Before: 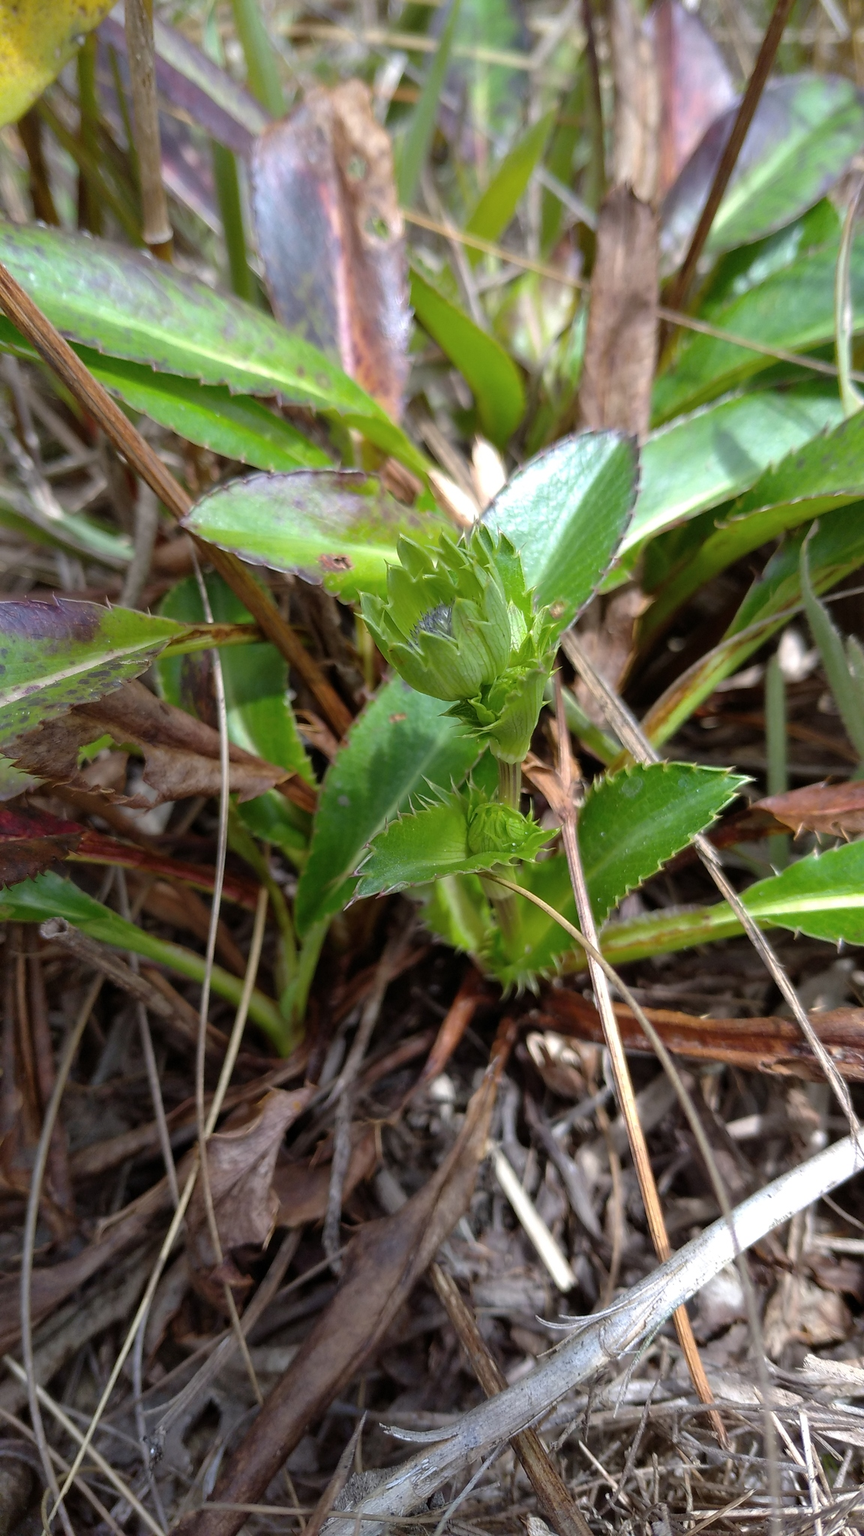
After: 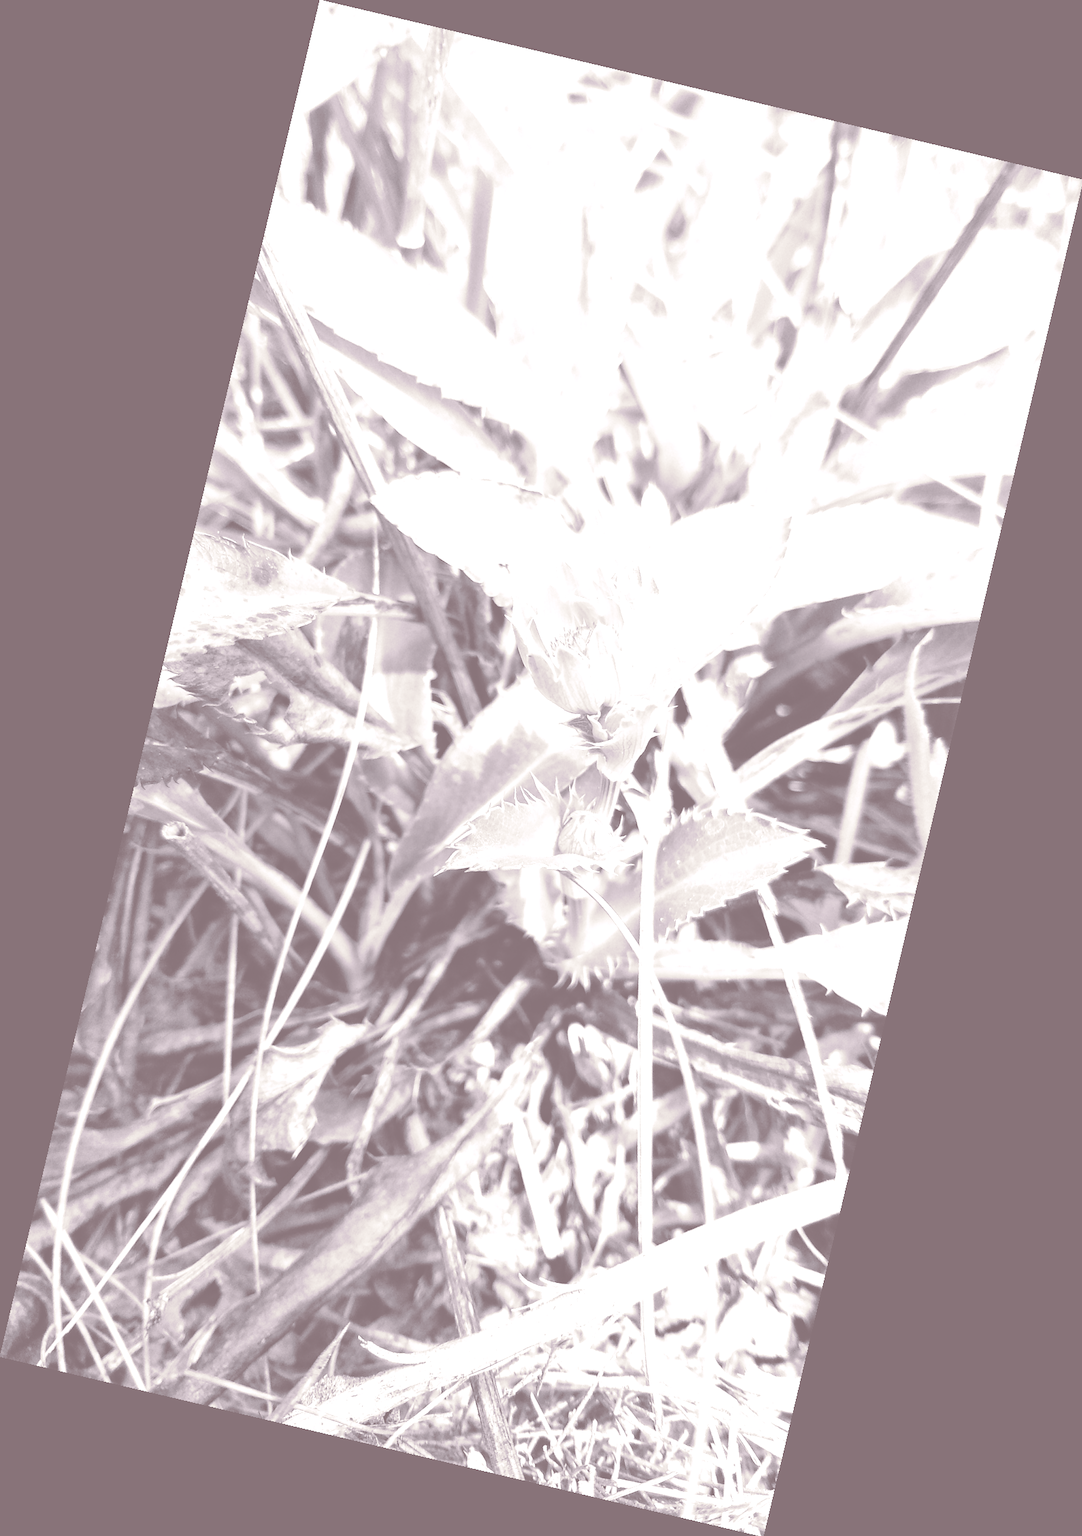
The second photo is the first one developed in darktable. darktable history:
rotate and perspective: rotation 13.27°, automatic cropping off
split-toning: shadows › saturation 0.2
color balance rgb: perceptual saturation grading › global saturation 30%, global vibrance 10%
tone curve: curves: ch0 [(0, 0) (0.004, 0.001) (0.133, 0.112) (0.325, 0.362) (0.832, 0.893) (1, 1)], color space Lab, linked channels, preserve colors none
colorize: hue 25.2°, saturation 83%, source mix 82%, lightness 79%, version 1
